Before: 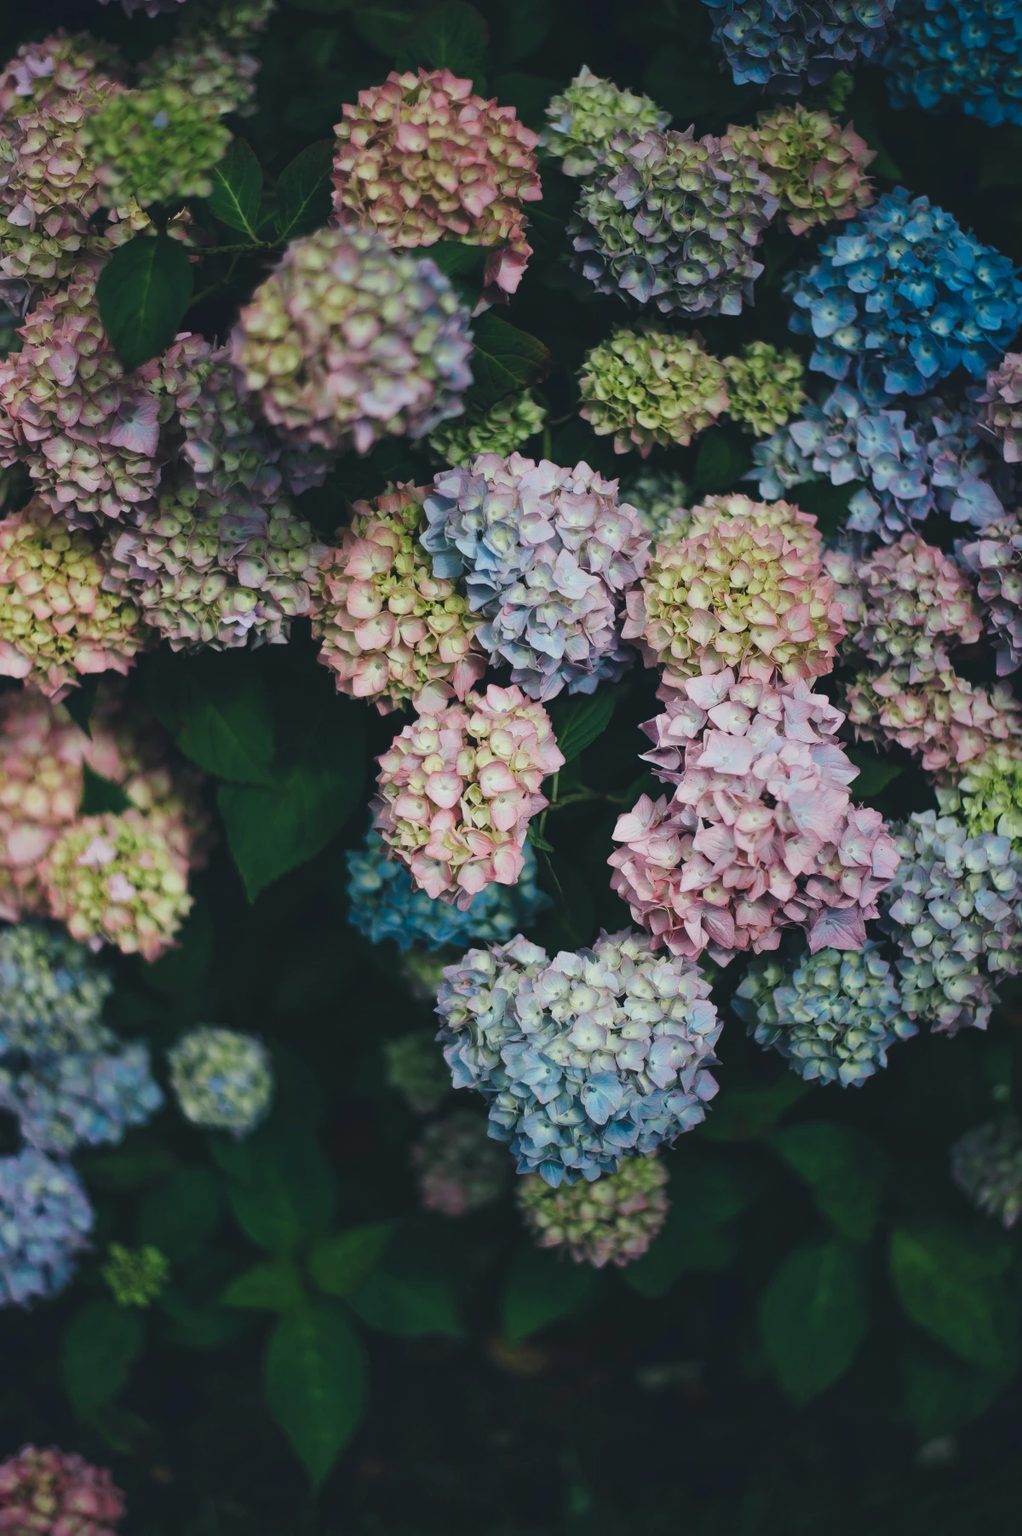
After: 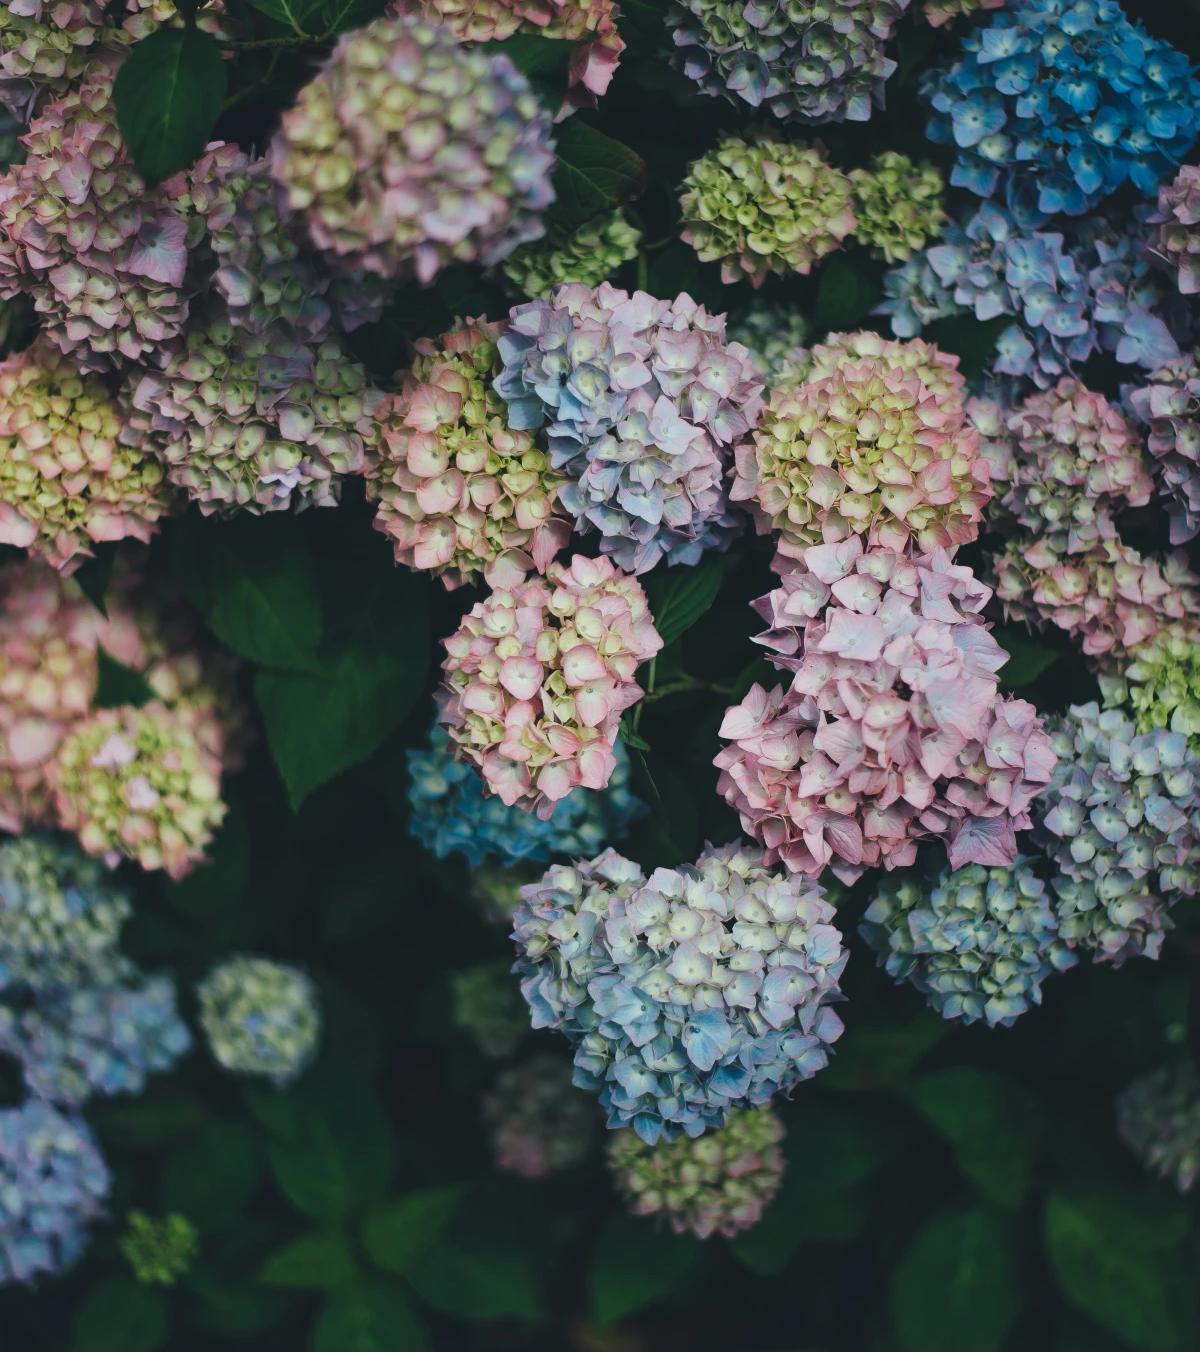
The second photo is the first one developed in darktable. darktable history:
base curve: preserve colors none
crop: top 13.819%, bottom 11.169%
